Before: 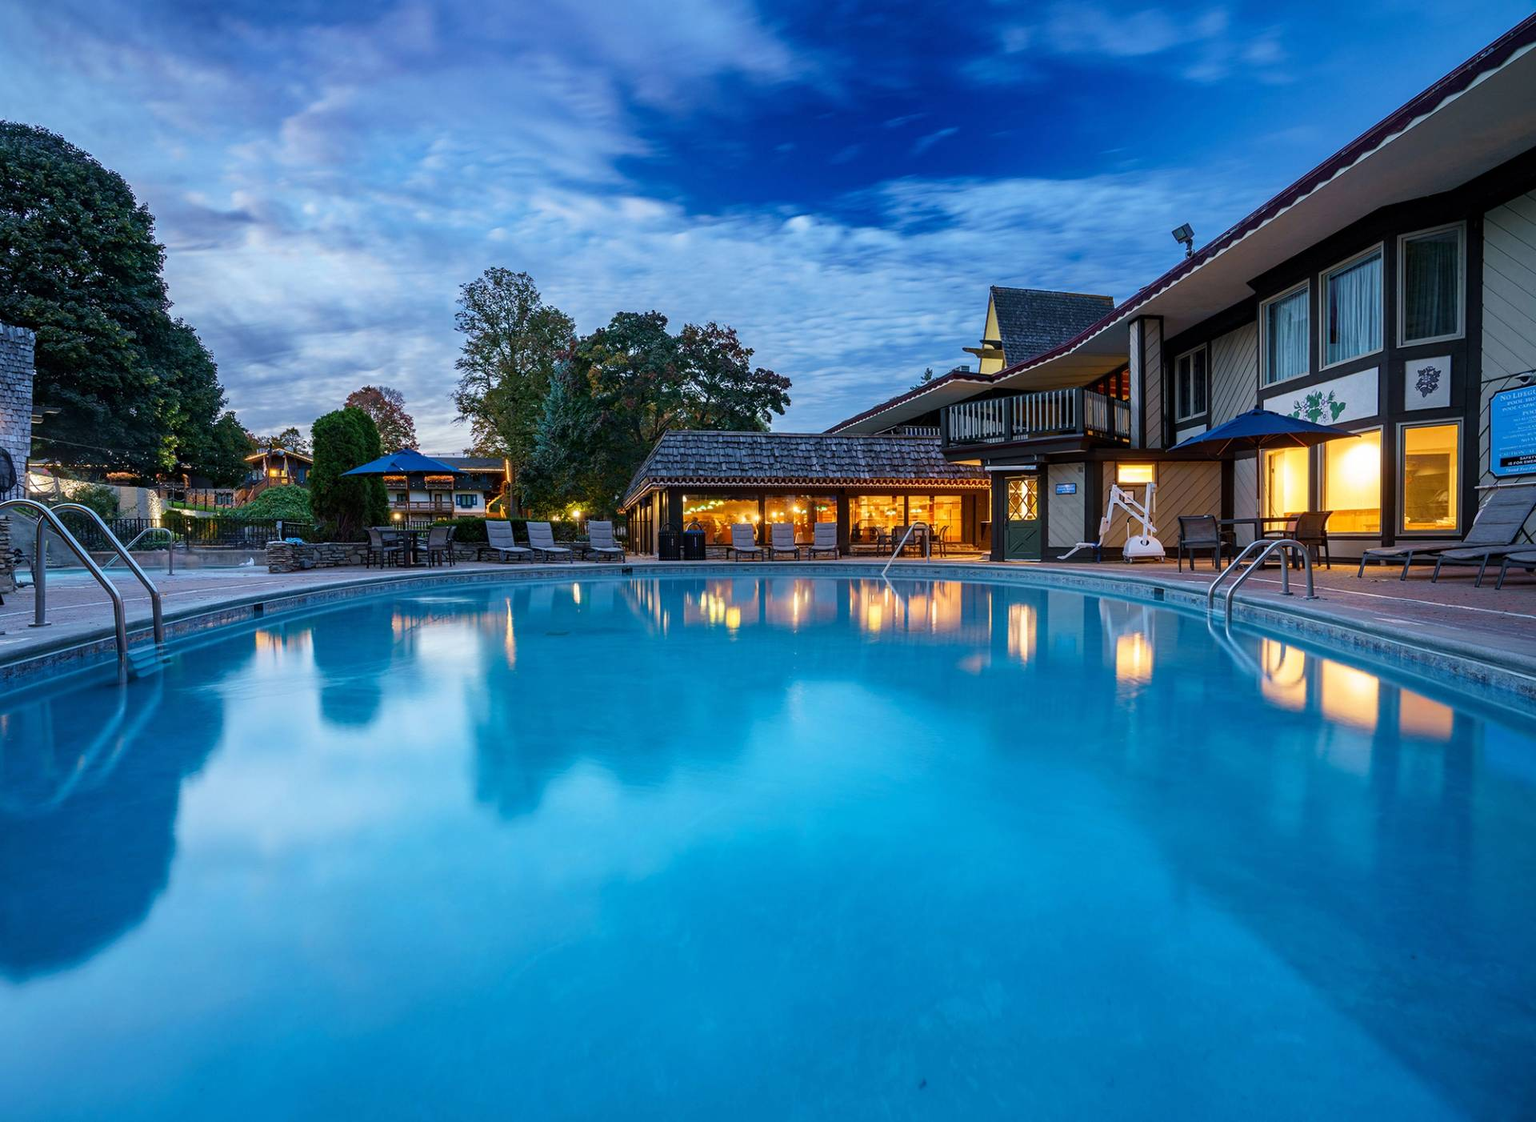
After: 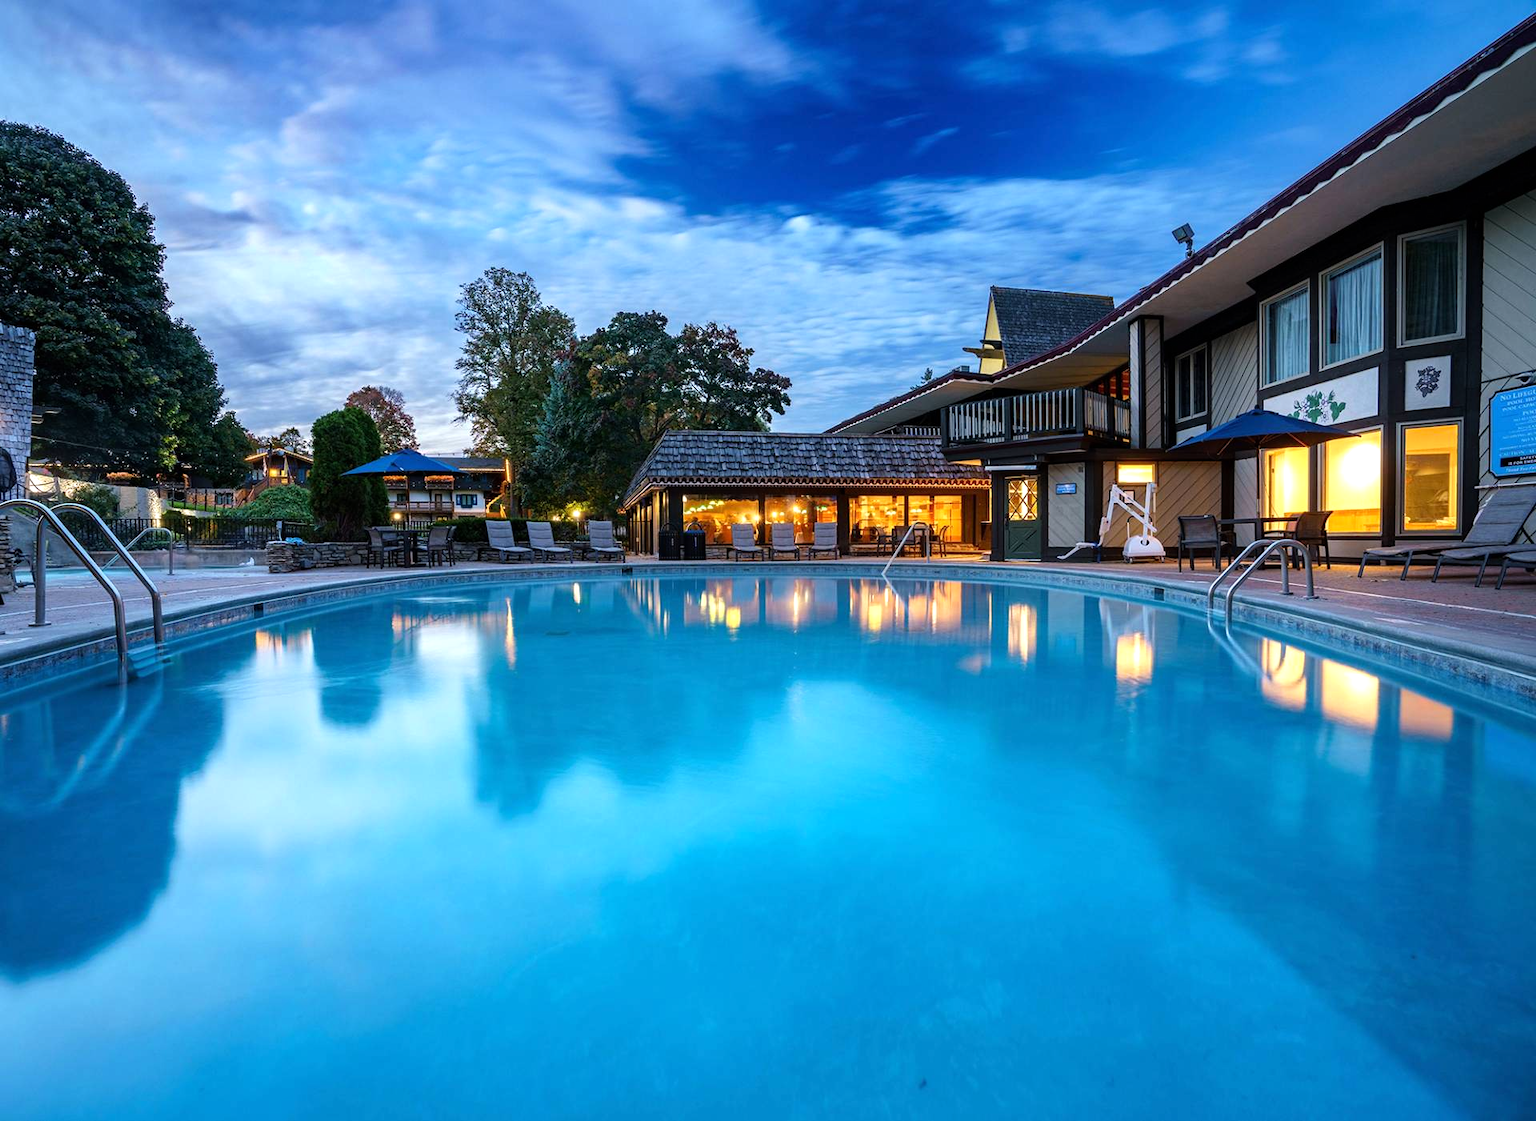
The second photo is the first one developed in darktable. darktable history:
tone equalizer: -8 EV -0.437 EV, -7 EV -0.399 EV, -6 EV -0.363 EV, -5 EV -0.242 EV, -3 EV 0.21 EV, -2 EV 0.334 EV, -1 EV 0.4 EV, +0 EV 0.434 EV, mask exposure compensation -0.511 EV
